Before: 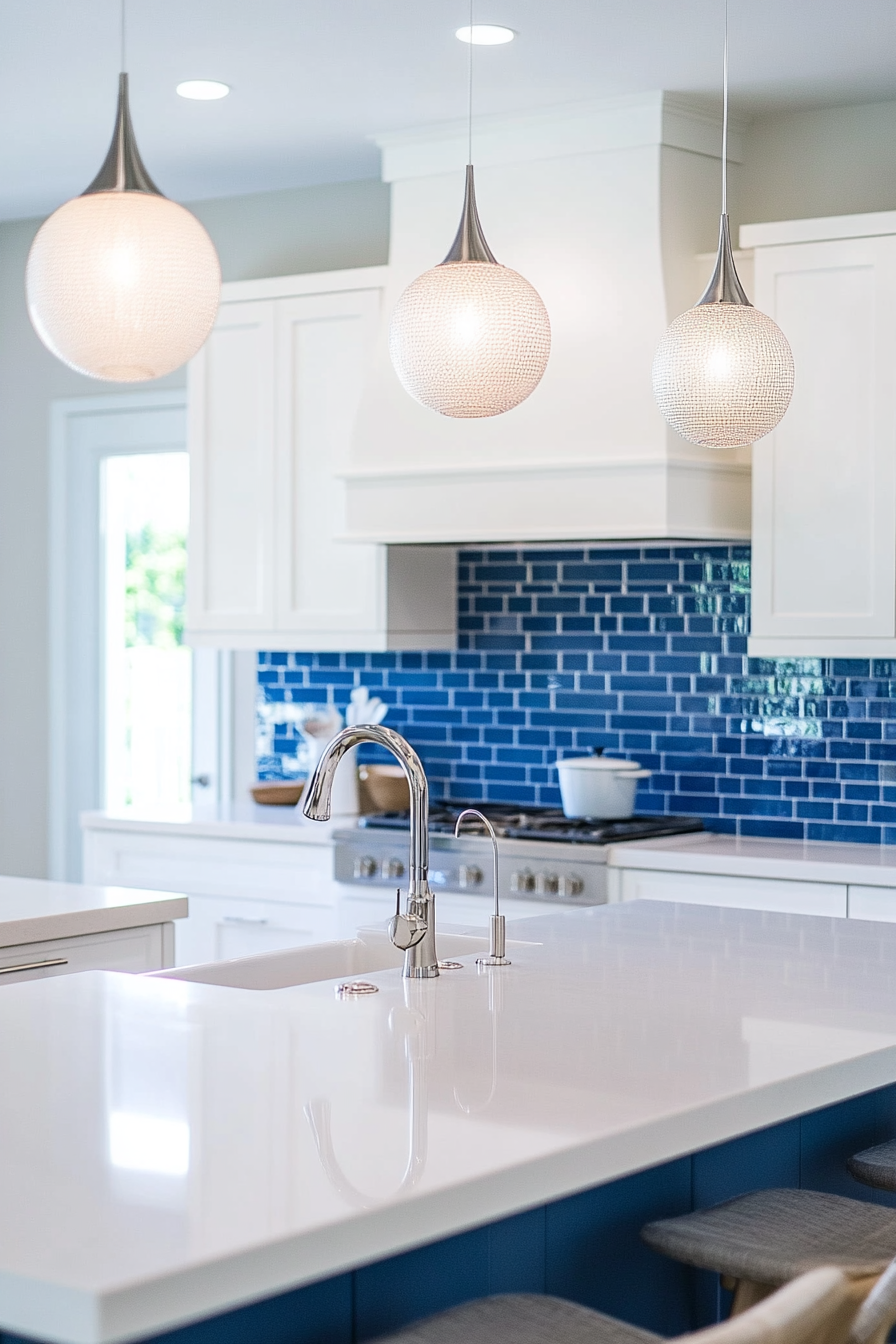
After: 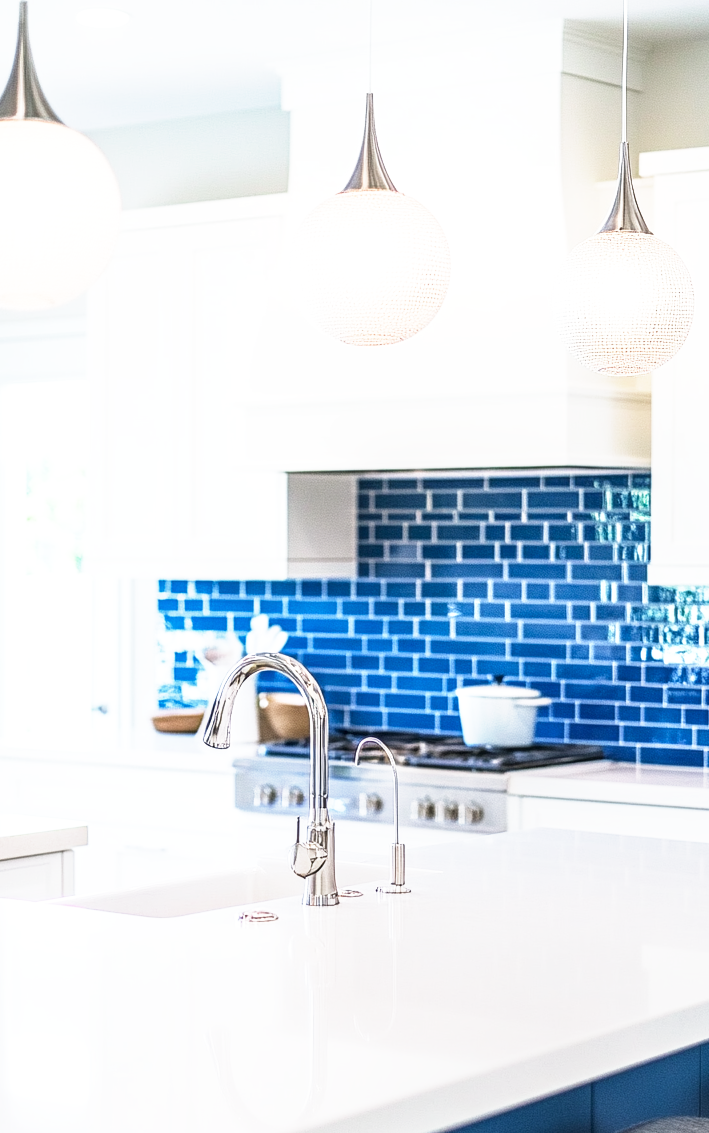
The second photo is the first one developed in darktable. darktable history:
base curve: curves: ch0 [(0, 0) (0.495, 0.917) (1, 1)], preserve colors none
local contrast: on, module defaults
crop: left 11.225%, top 5.381%, right 9.565%, bottom 10.314%
